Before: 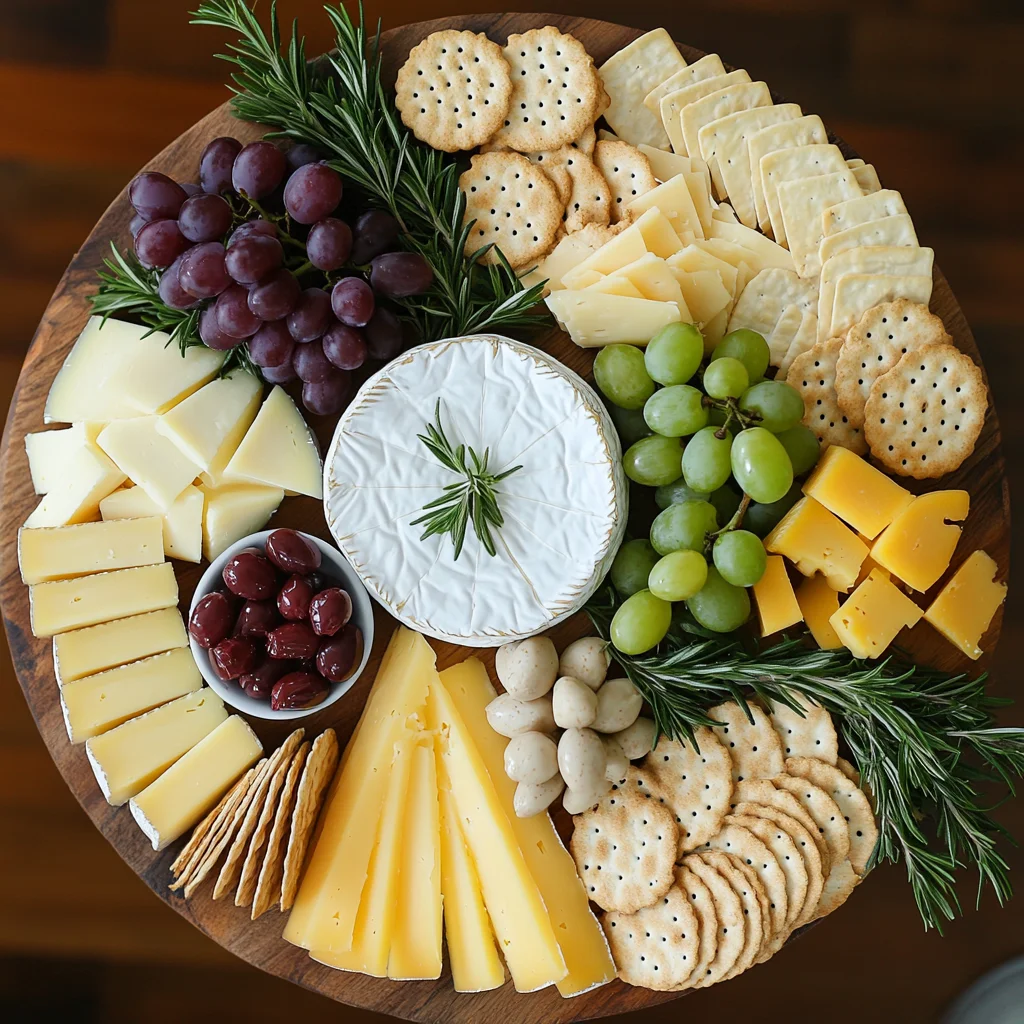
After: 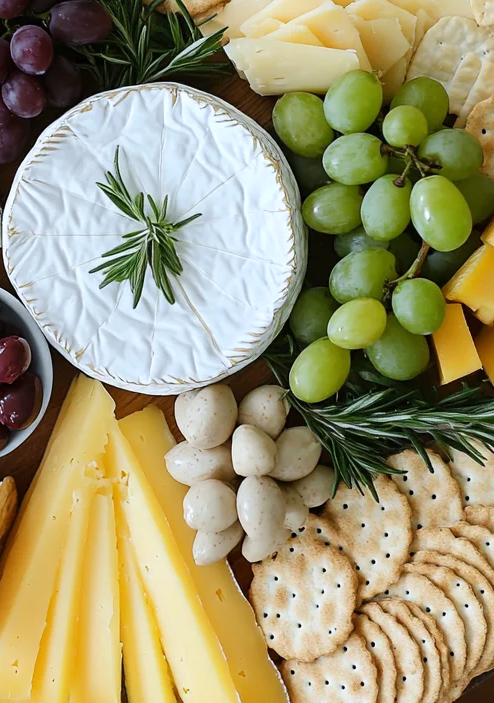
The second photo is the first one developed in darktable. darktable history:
white balance: red 0.983, blue 1.036
crop: left 31.379%, top 24.658%, right 20.326%, bottom 6.628%
levels: mode automatic, black 0.023%, white 99.97%, levels [0.062, 0.494, 0.925]
